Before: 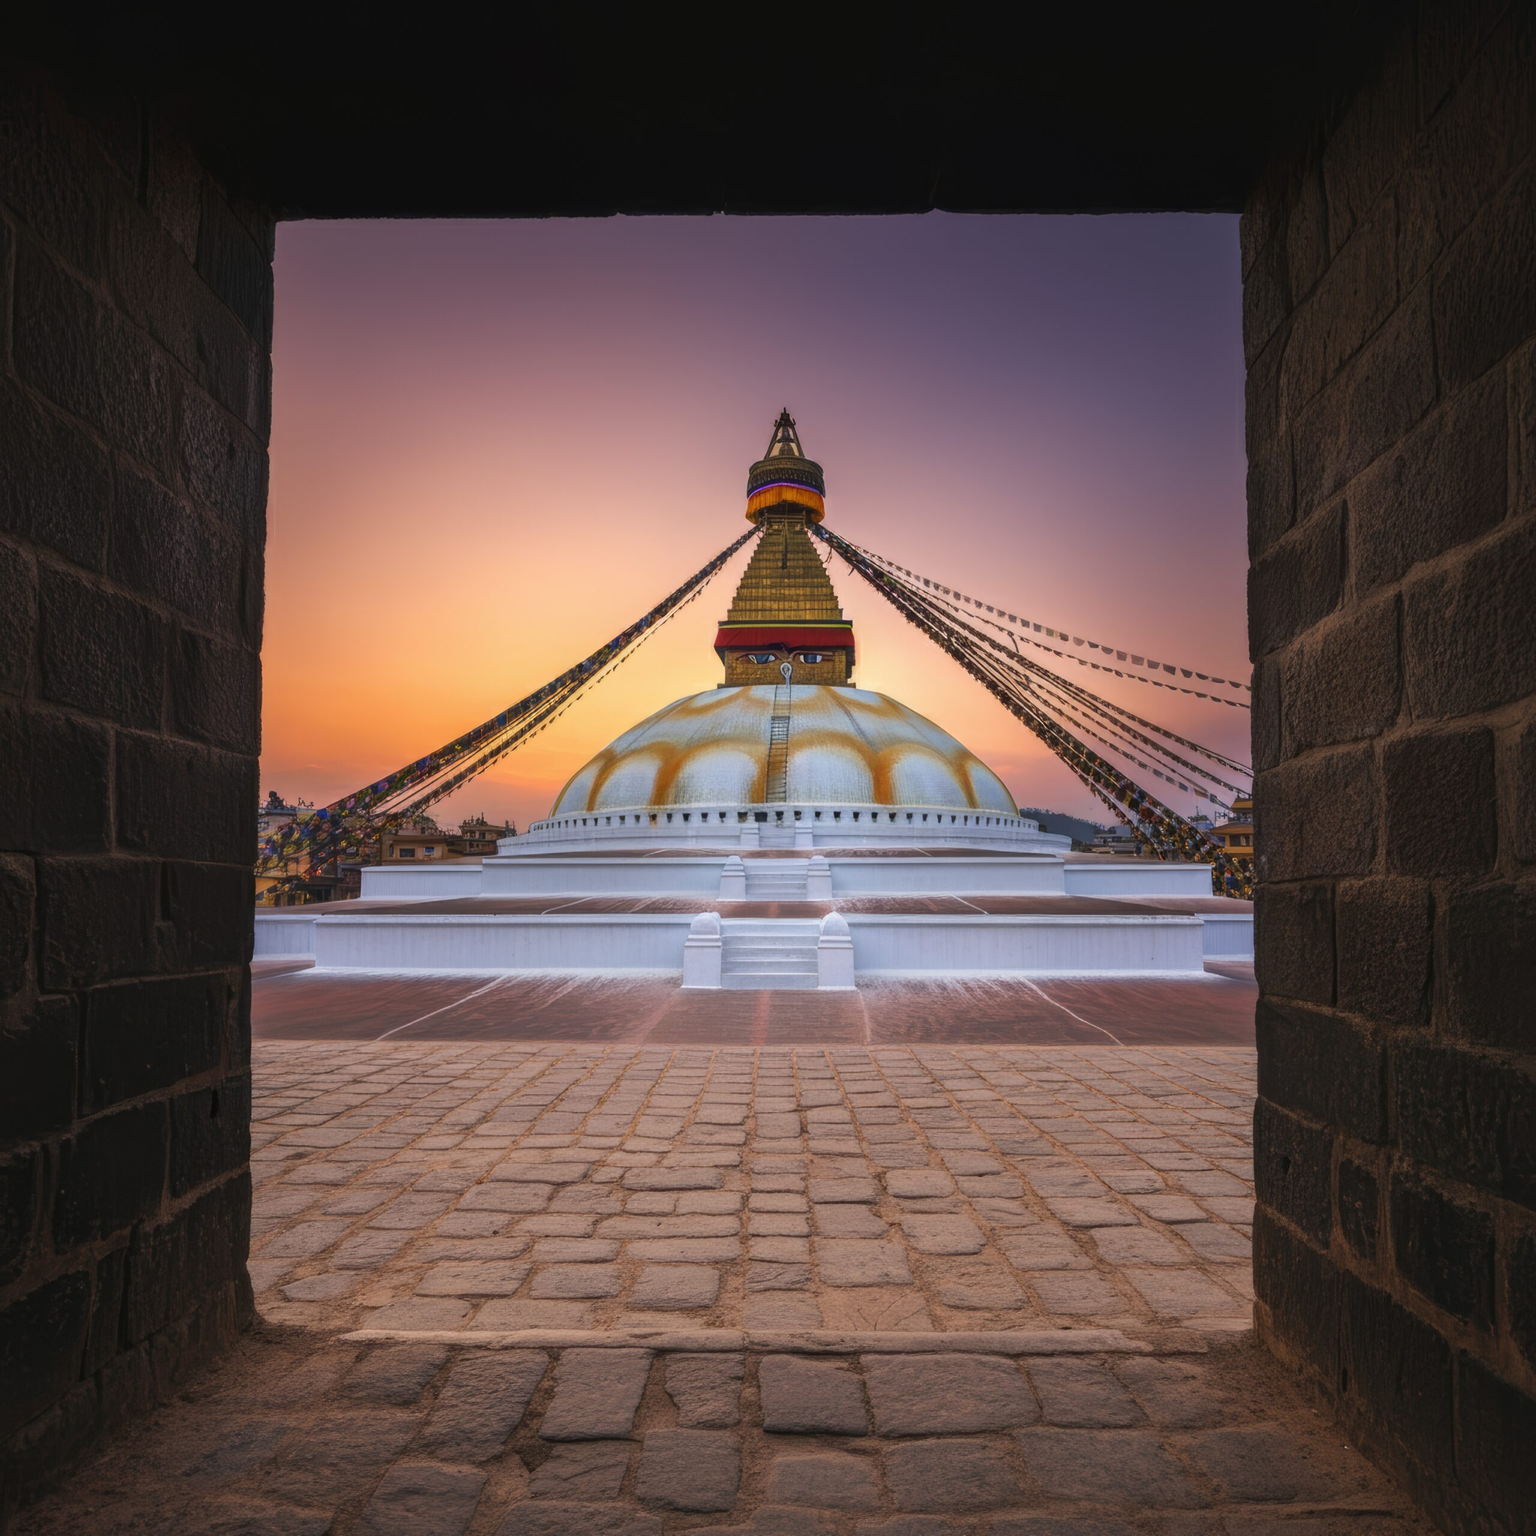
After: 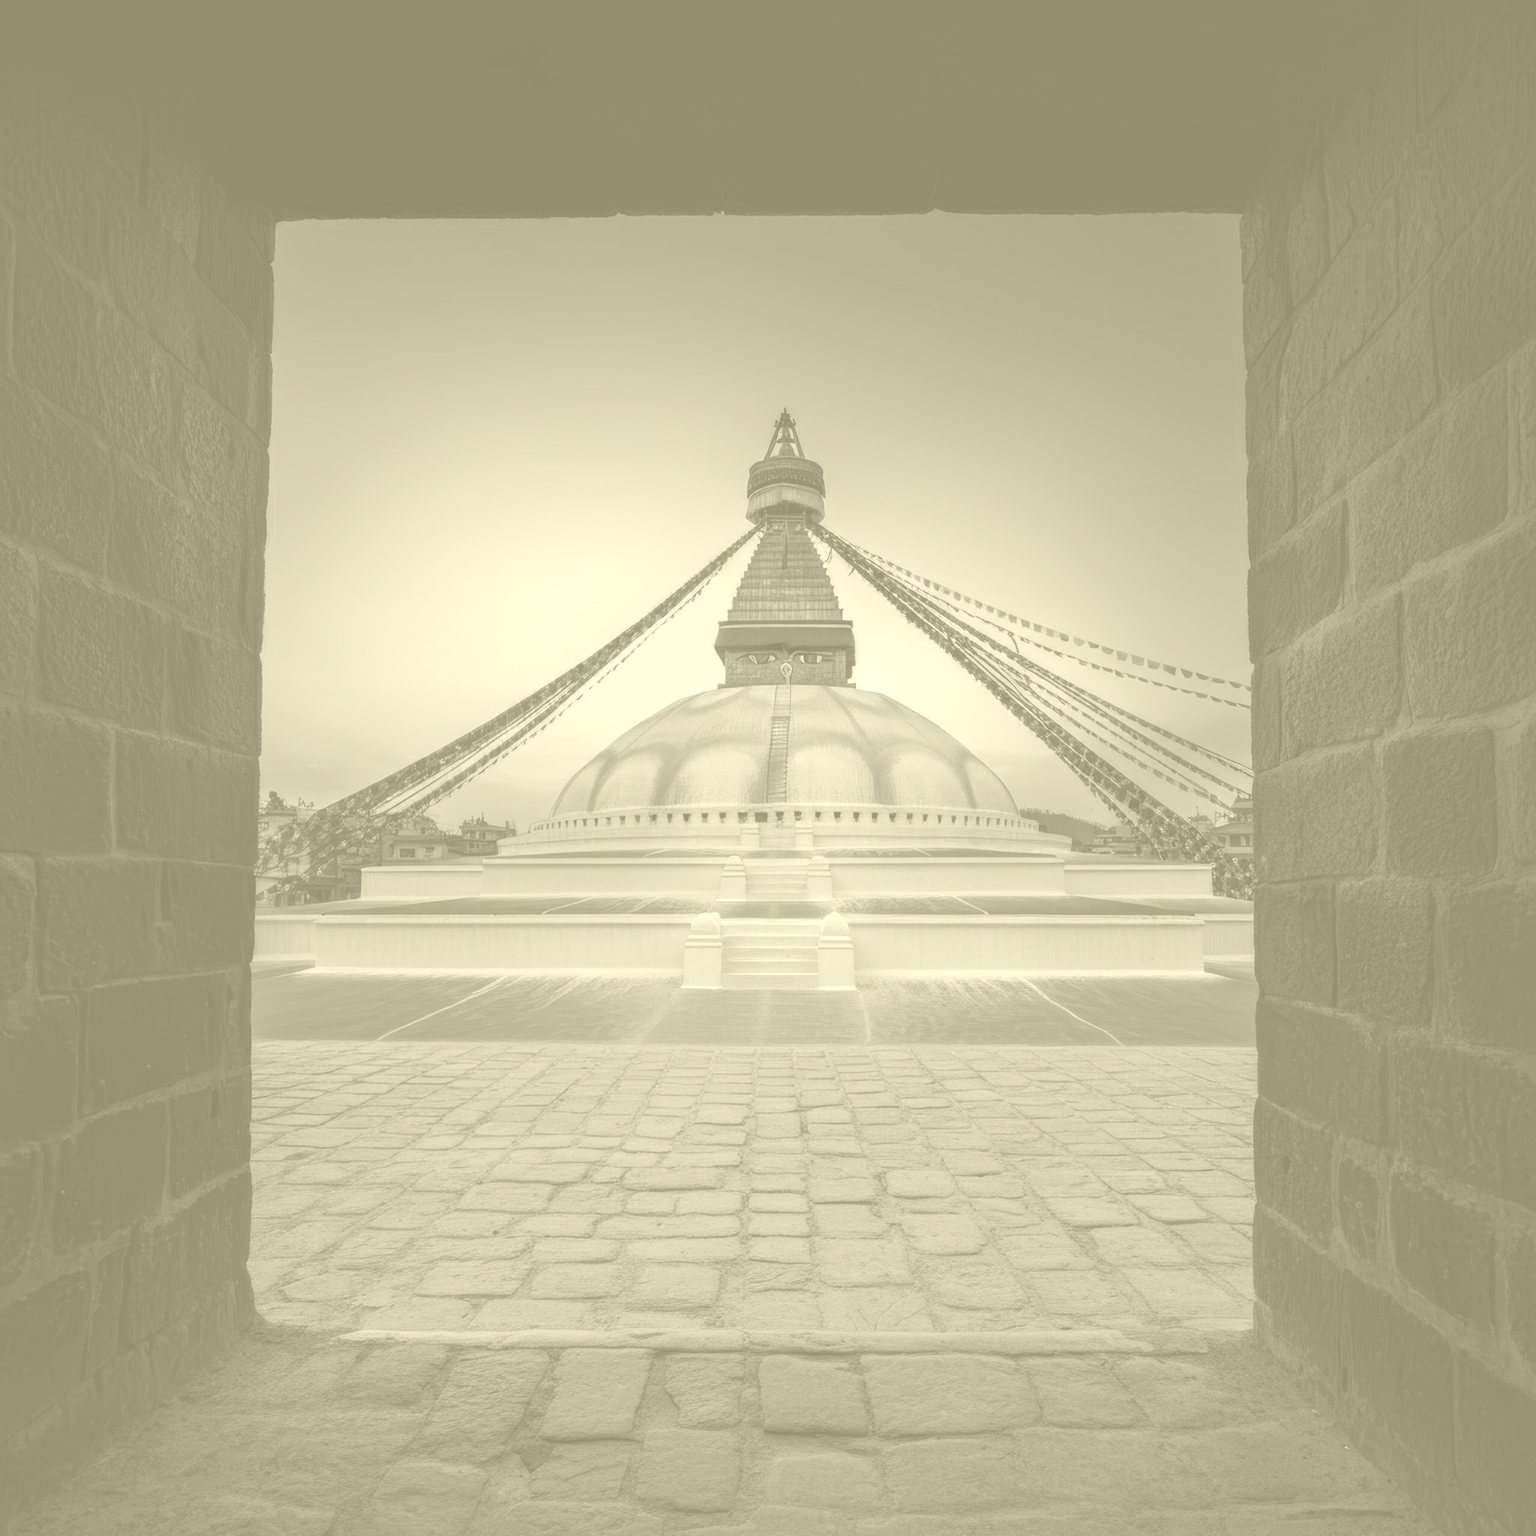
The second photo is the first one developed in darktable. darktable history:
colorize: hue 43.2°, saturation 40%, version 1
velvia: strength 27%
